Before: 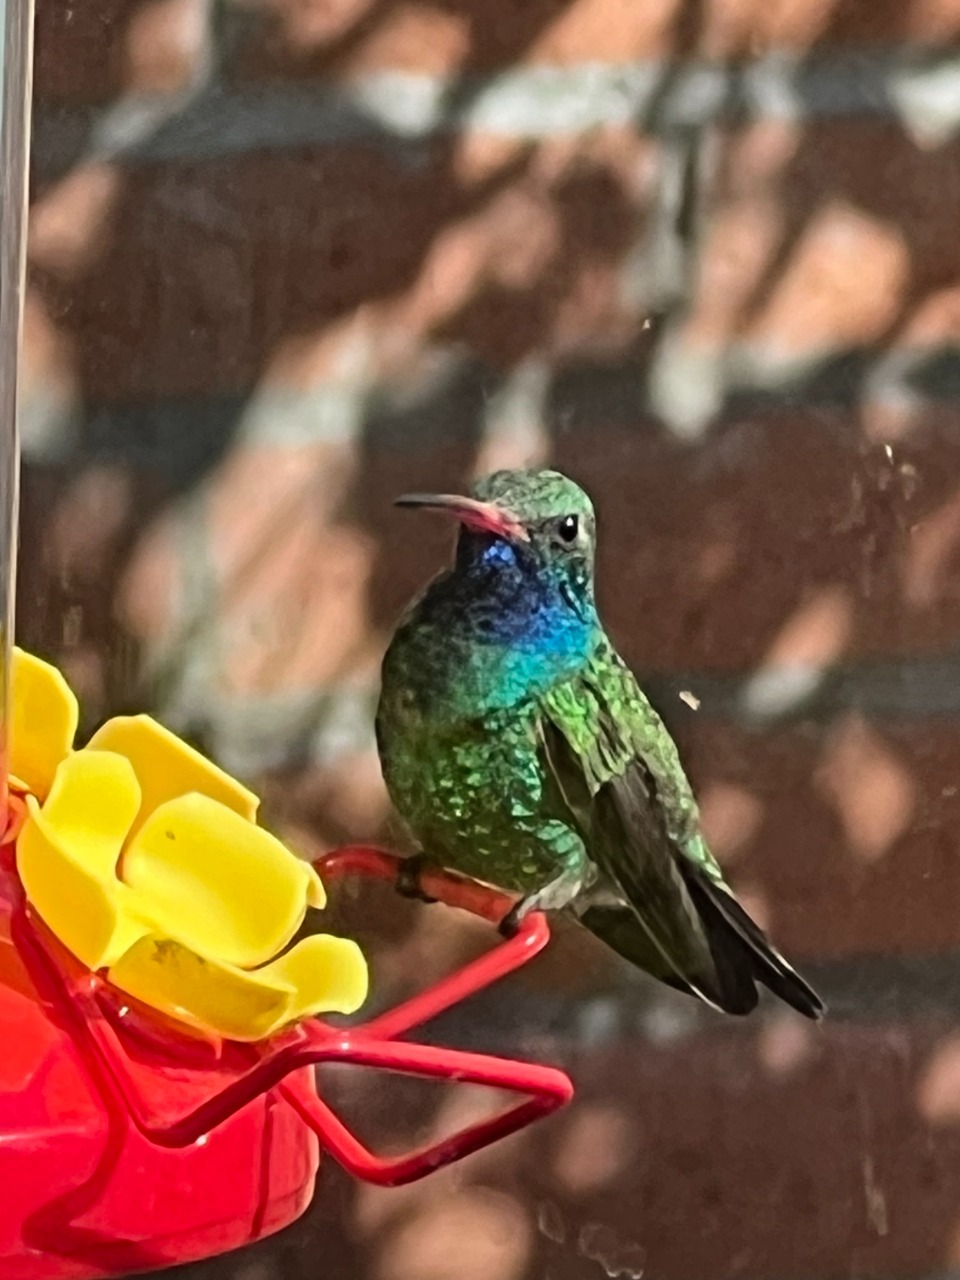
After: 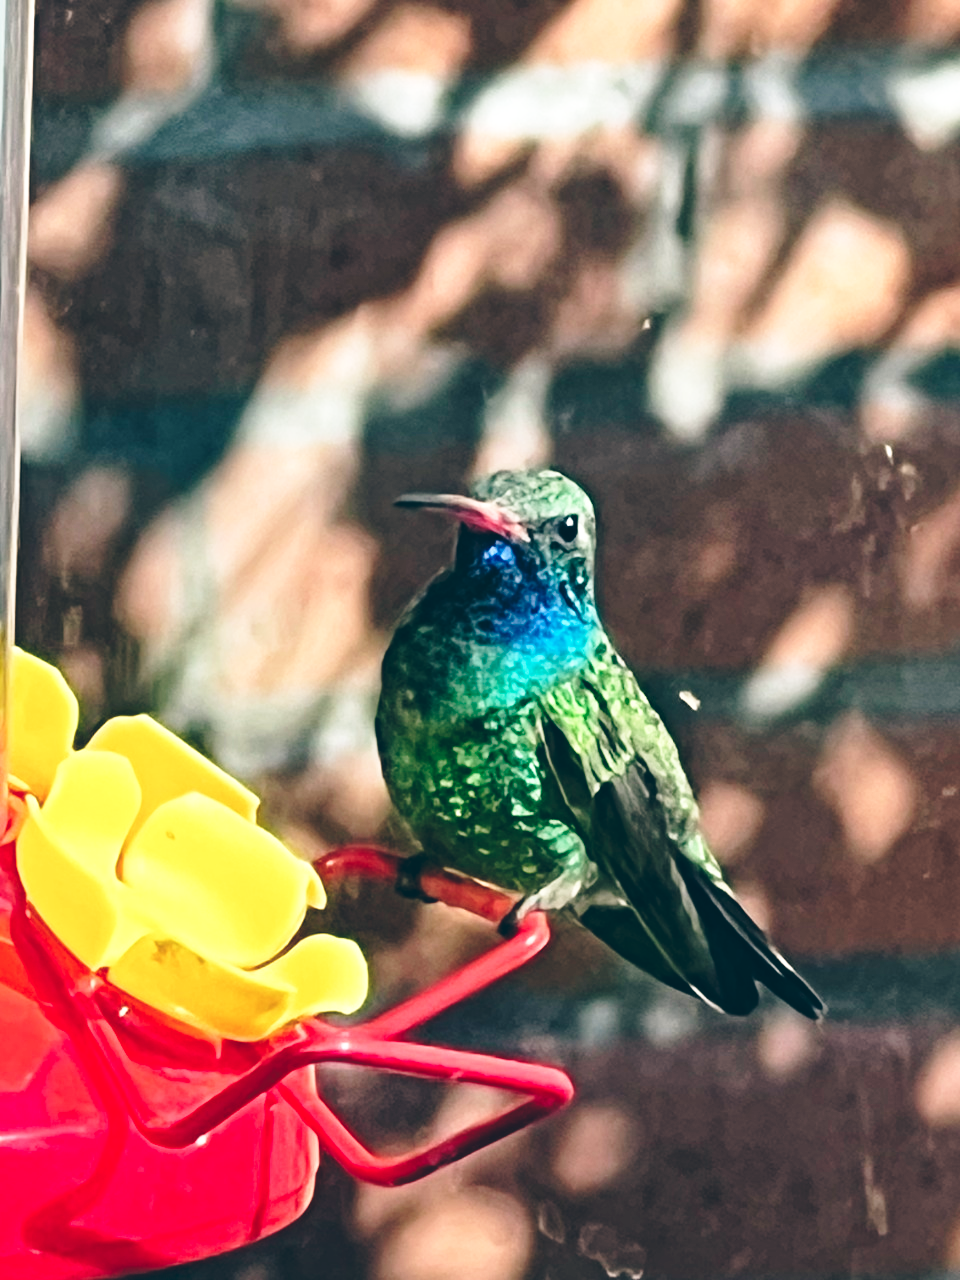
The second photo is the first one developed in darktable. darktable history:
color balance: lift [1.016, 0.983, 1, 1.017], gamma [0.958, 1, 1, 1], gain [0.981, 1.007, 0.993, 1.002], input saturation 118.26%, contrast 13.43%, contrast fulcrum 21.62%, output saturation 82.76%
base curve: curves: ch0 [(0, 0) (0.036, 0.037) (0.121, 0.228) (0.46, 0.76) (0.859, 0.983) (1, 1)], preserve colors none
